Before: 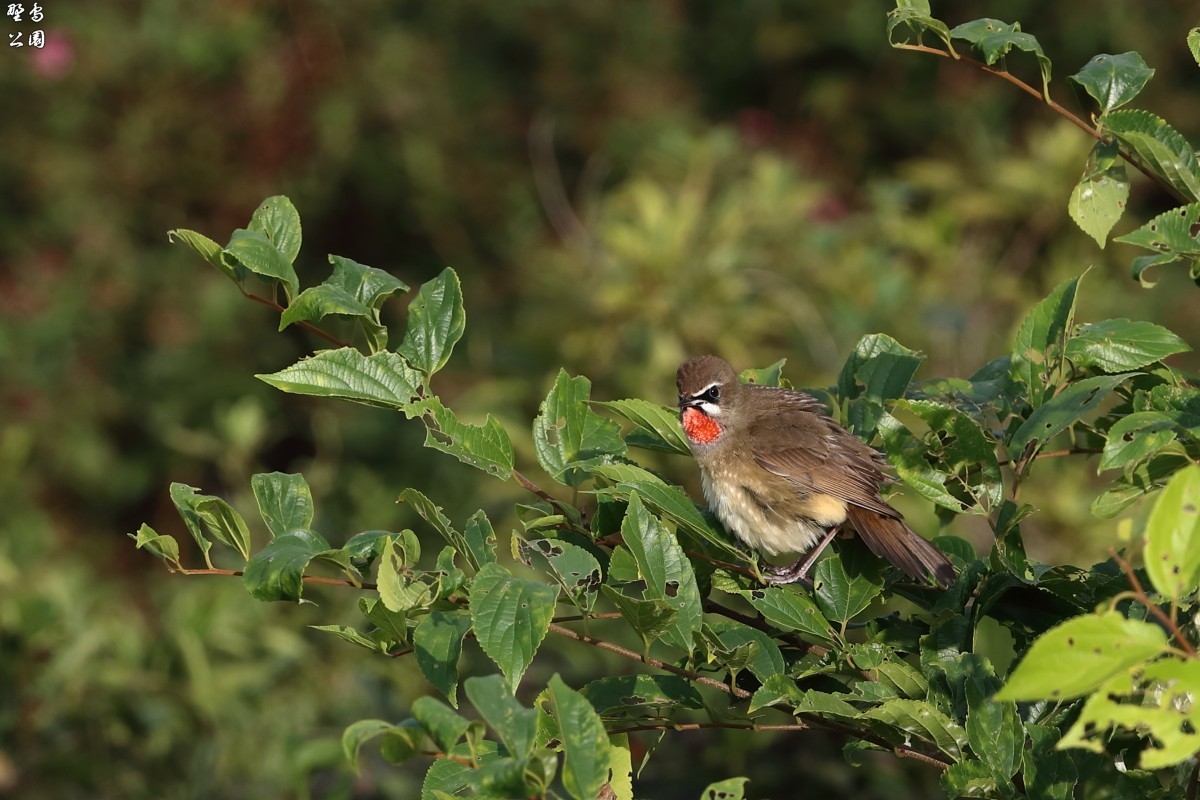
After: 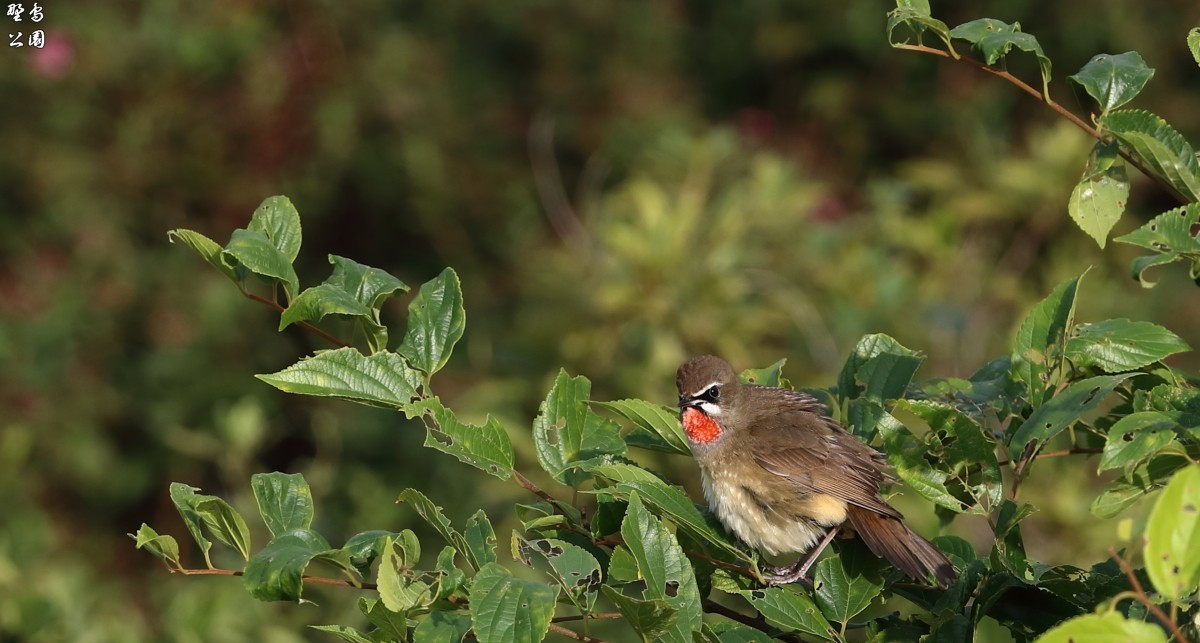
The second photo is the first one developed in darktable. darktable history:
crop: bottom 19.561%
